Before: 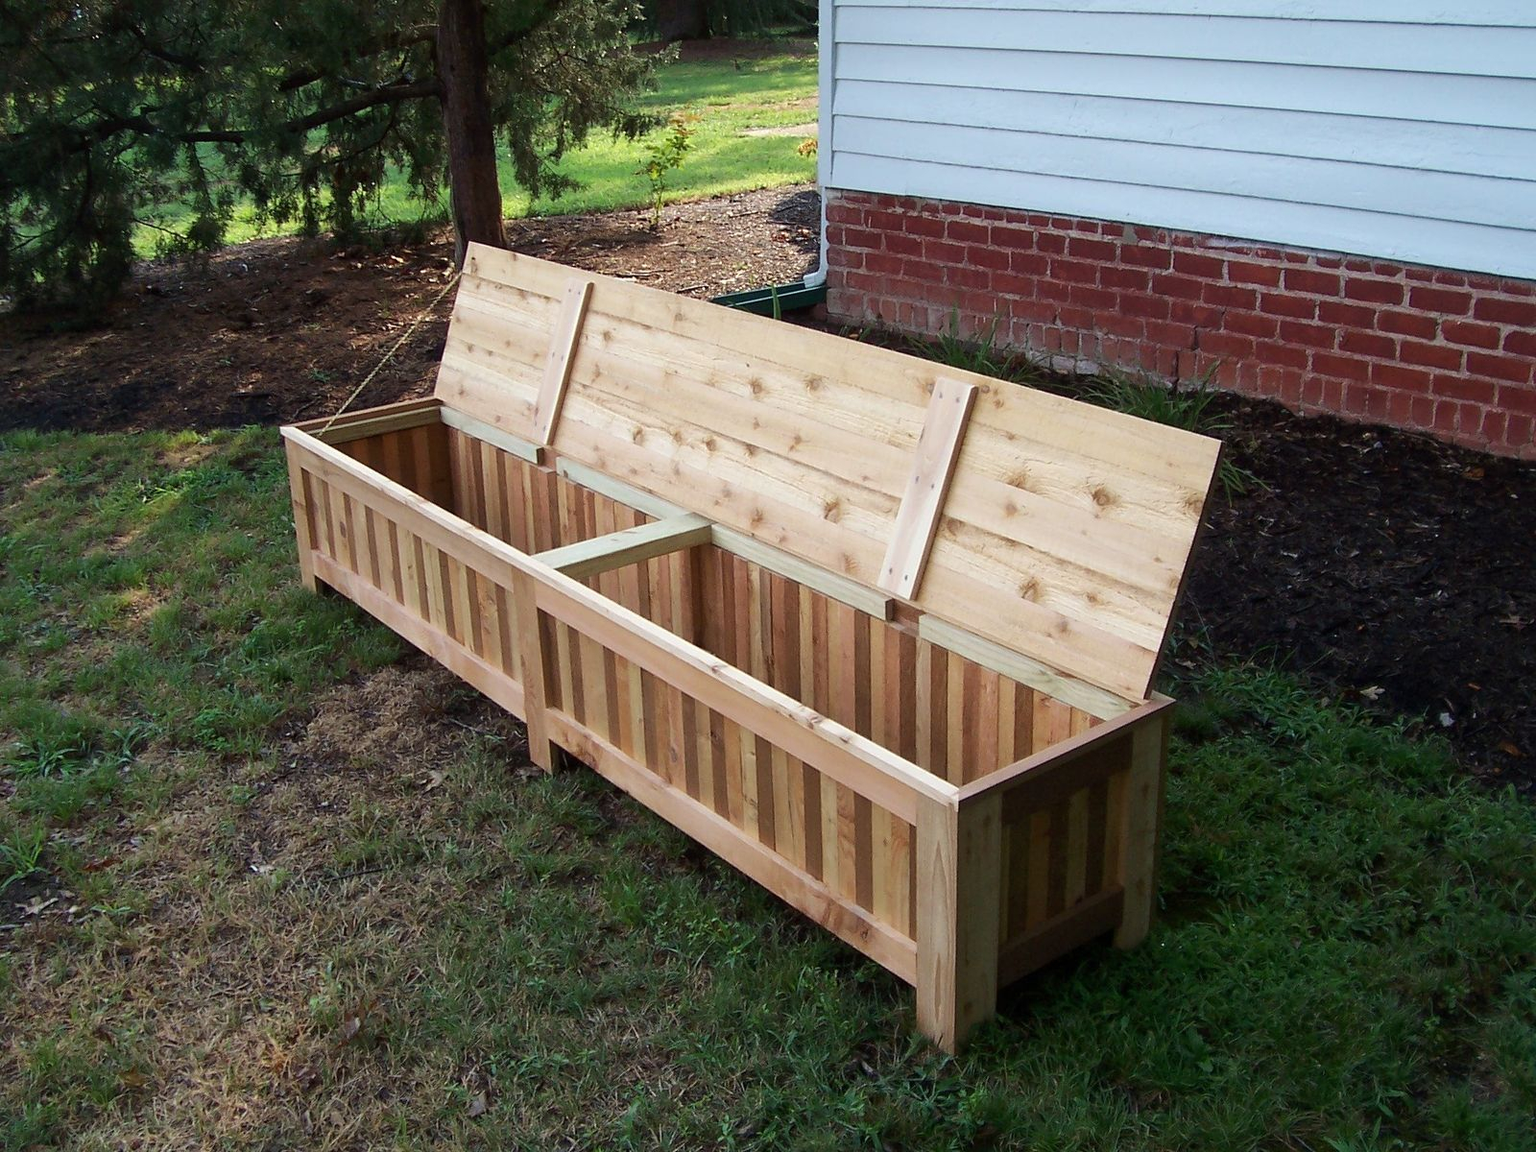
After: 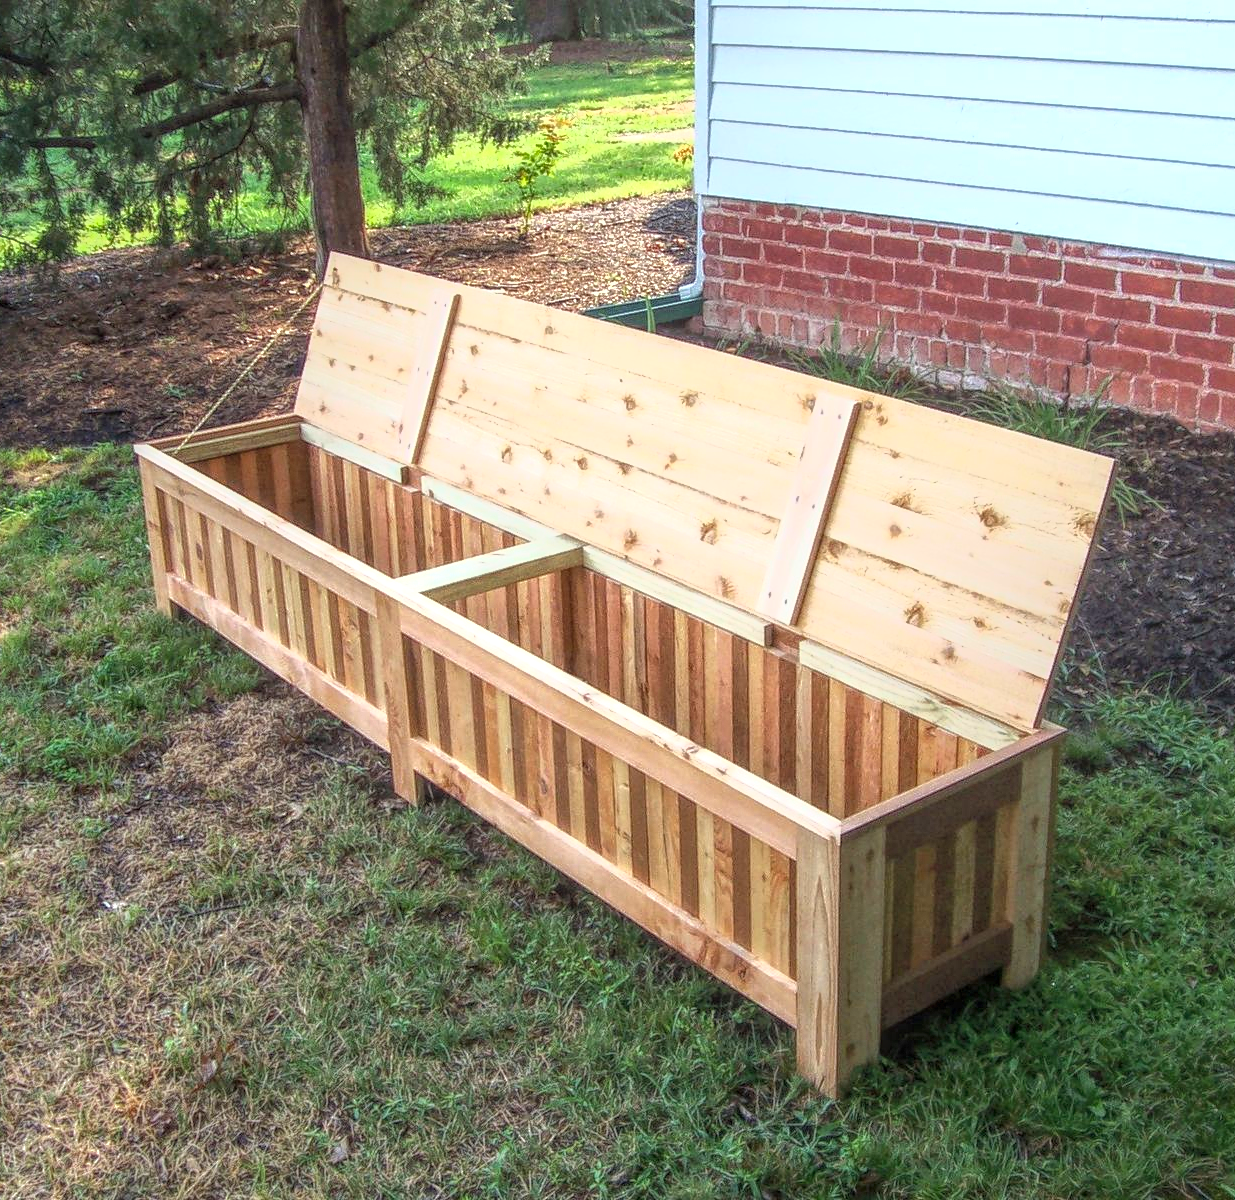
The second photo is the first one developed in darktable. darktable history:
exposure: exposure 1.134 EV, compensate exposure bias true, compensate highlight preservation false
local contrast: highlights 20%, shadows 30%, detail 199%, midtone range 0.2
crop: left 9.889%, right 12.903%
